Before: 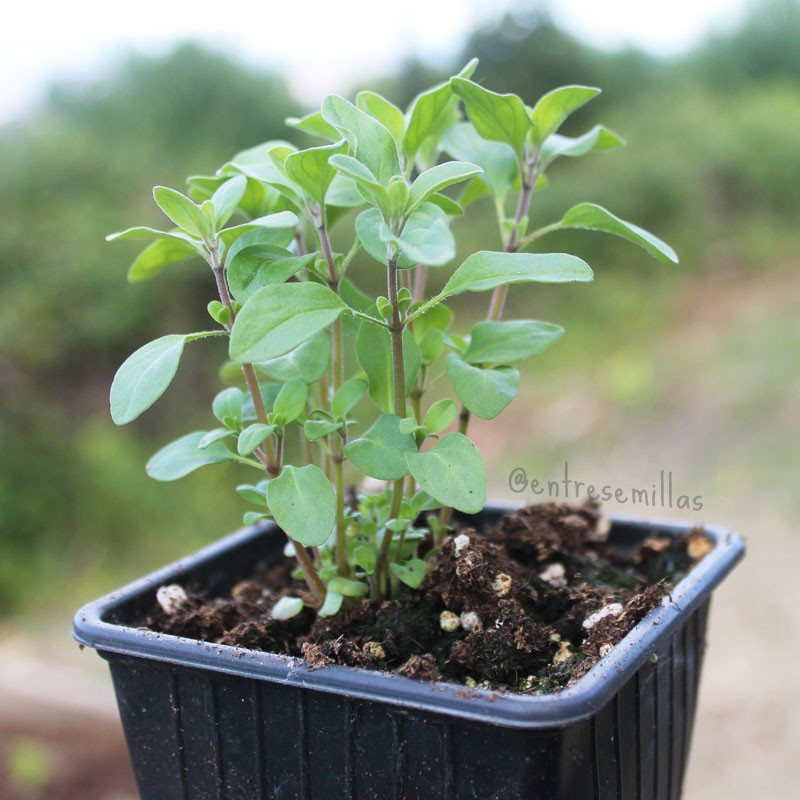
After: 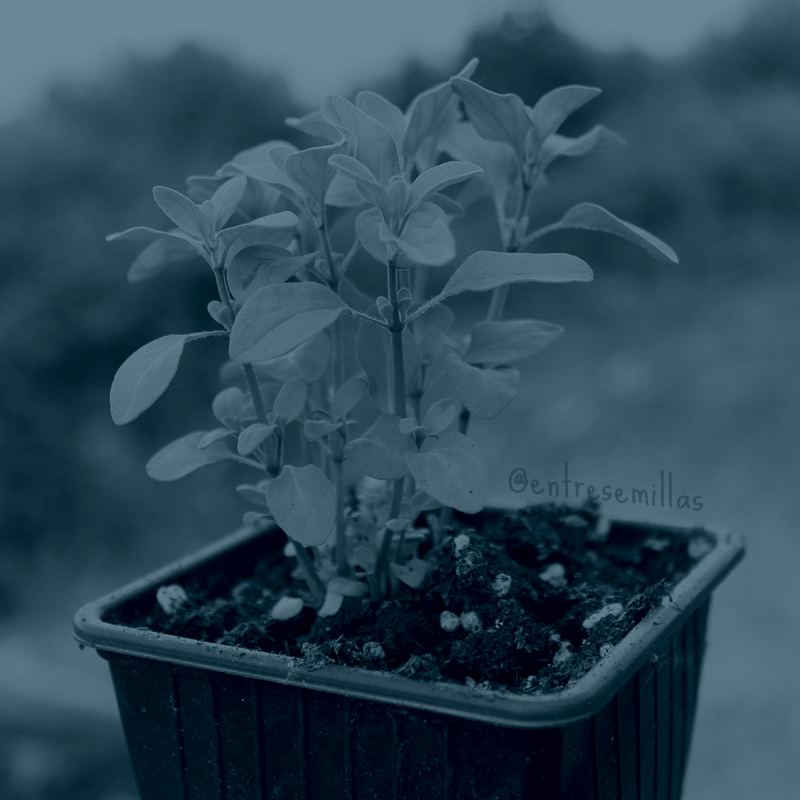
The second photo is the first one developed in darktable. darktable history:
tone equalizer: -8 EV -0.55 EV
colorize: hue 194.4°, saturation 29%, source mix 61.75%, lightness 3.98%, version 1
color correction: highlights a* -0.772, highlights b* -8.92
